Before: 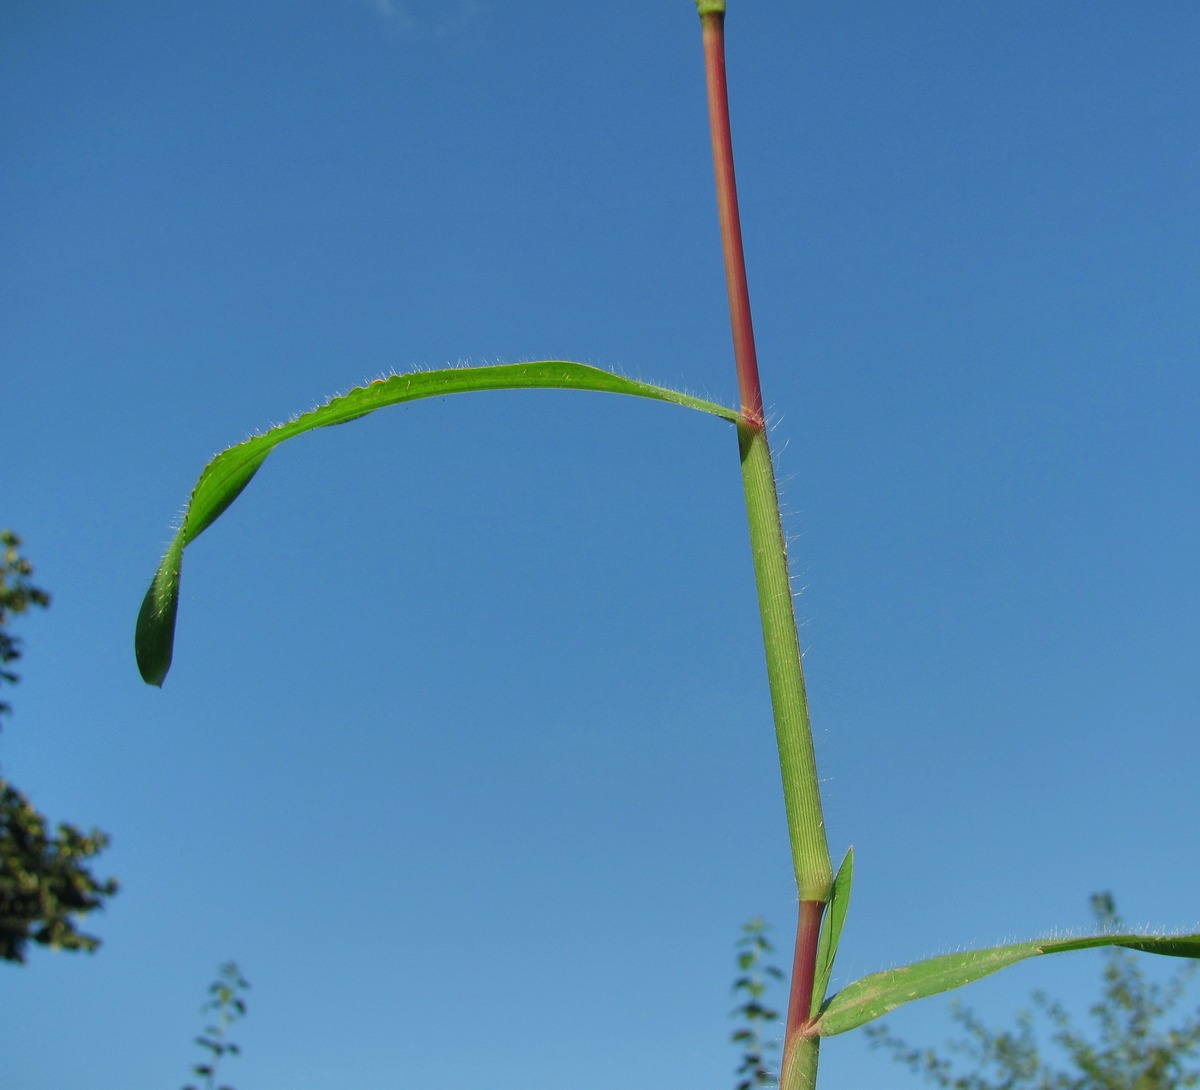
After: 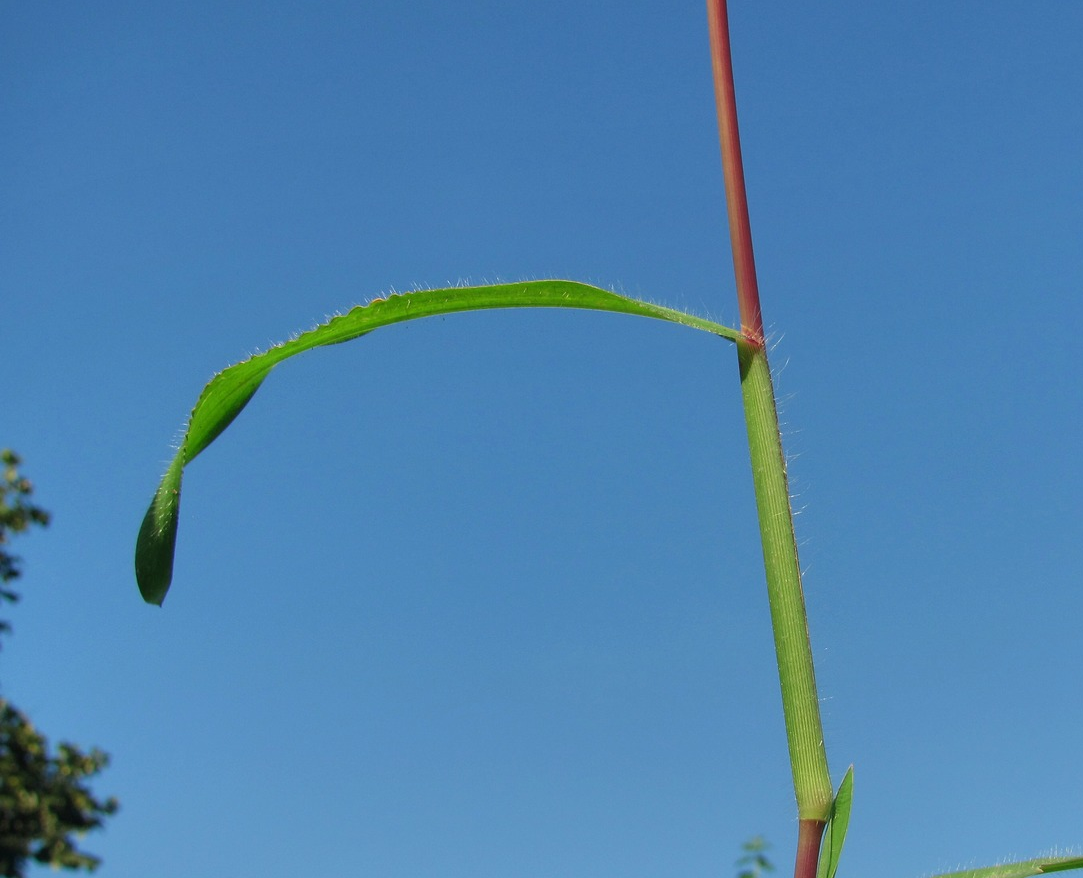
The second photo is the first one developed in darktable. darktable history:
crop: top 7.49%, right 9.717%, bottom 11.943%
